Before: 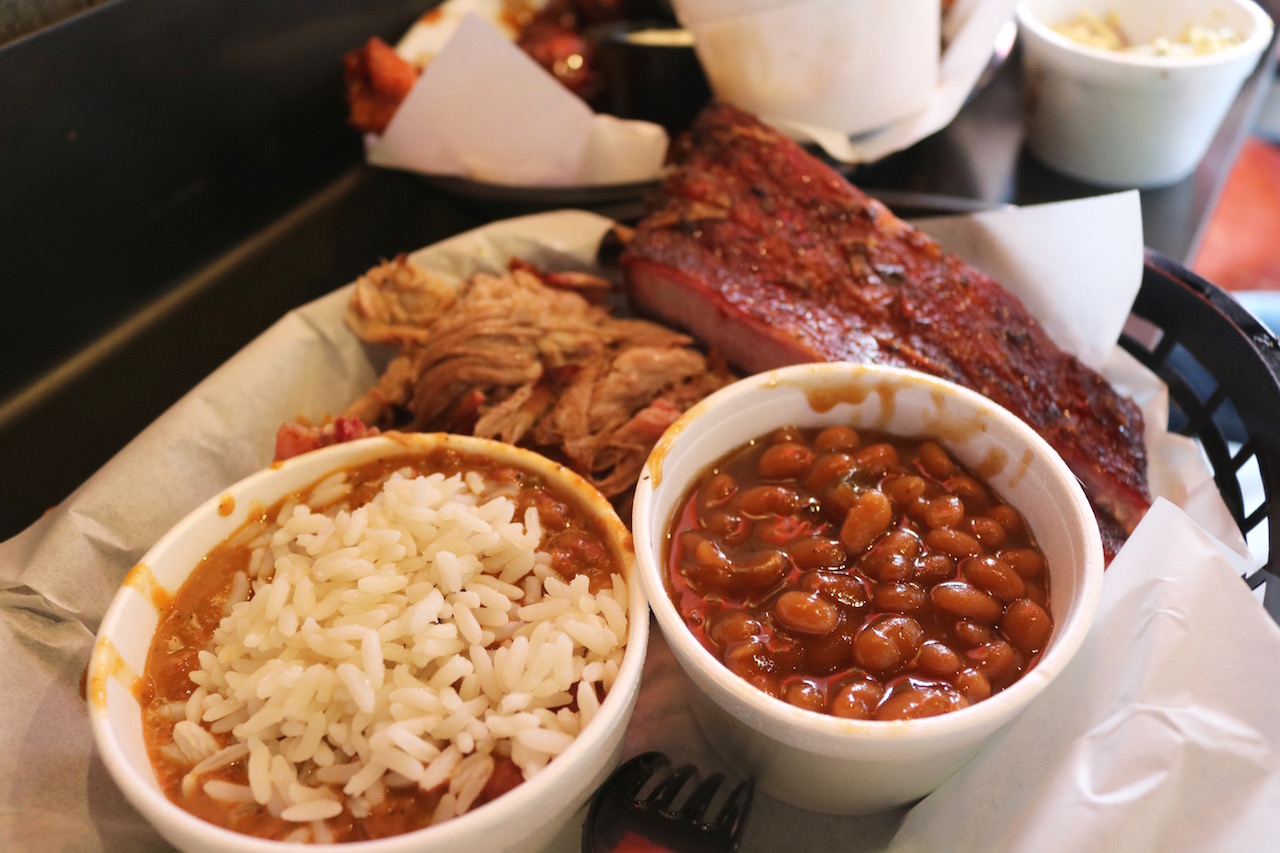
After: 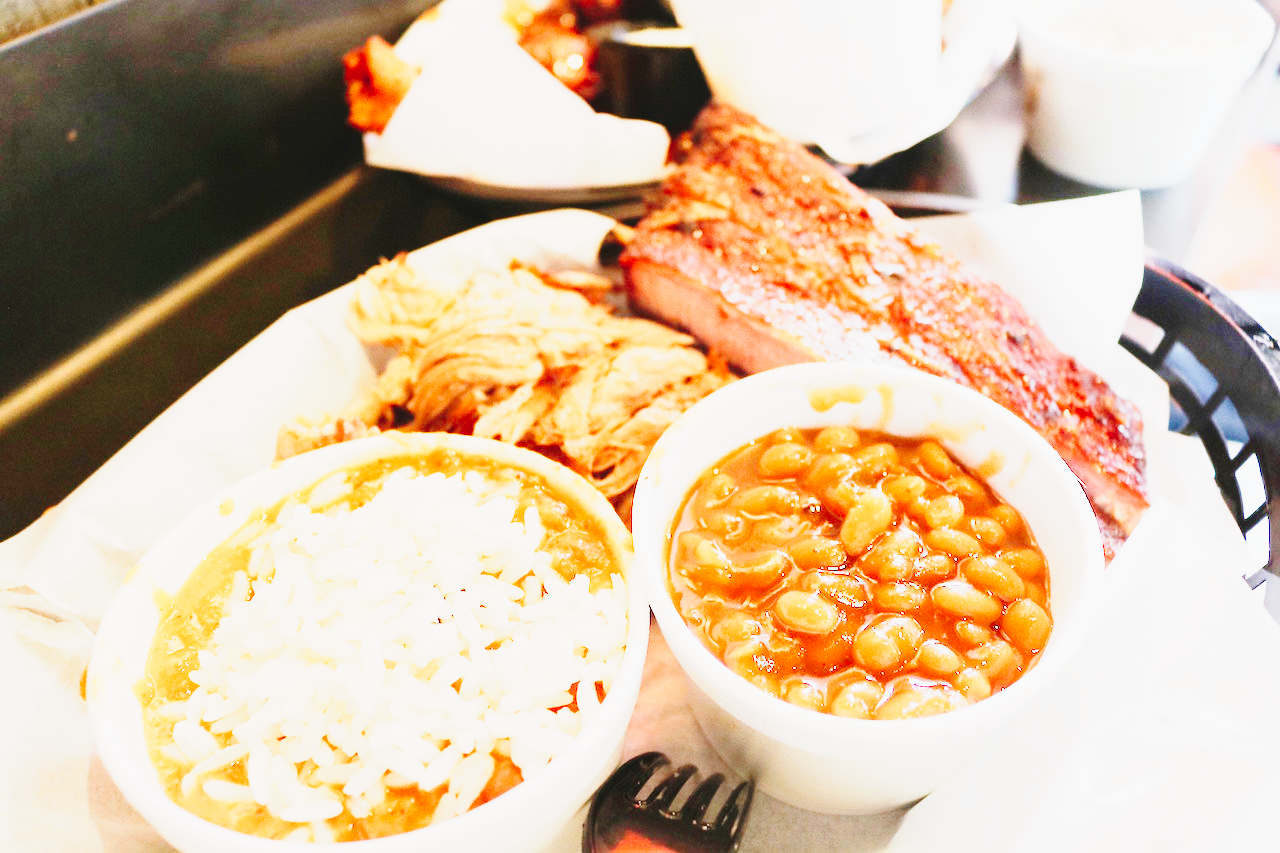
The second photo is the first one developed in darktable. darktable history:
tone curve: curves: ch0 [(0, 0.005) (0.103, 0.081) (0.196, 0.197) (0.391, 0.469) (0.491, 0.585) (0.638, 0.751) (0.822, 0.886) (0.997, 0.959)]; ch1 [(0, 0) (0.172, 0.123) (0.324, 0.253) (0.396, 0.388) (0.474, 0.479) (0.499, 0.498) (0.529, 0.528) (0.579, 0.614) (0.633, 0.677) (0.812, 0.856) (1, 1)]; ch2 [(0, 0) (0.411, 0.424) (0.459, 0.478) (0.5, 0.501) (0.517, 0.526) (0.553, 0.583) (0.609, 0.646) (0.708, 0.768) (0.839, 0.916) (1, 1)], preserve colors none
base curve: curves: ch0 [(0, 0) (0.032, 0.037) (0.105, 0.228) (0.435, 0.76) (0.856, 0.983) (1, 1)], preserve colors none
exposure: black level correction 0, exposure 1.701 EV, compensate exposure bias true, compensate highlight preservation false
